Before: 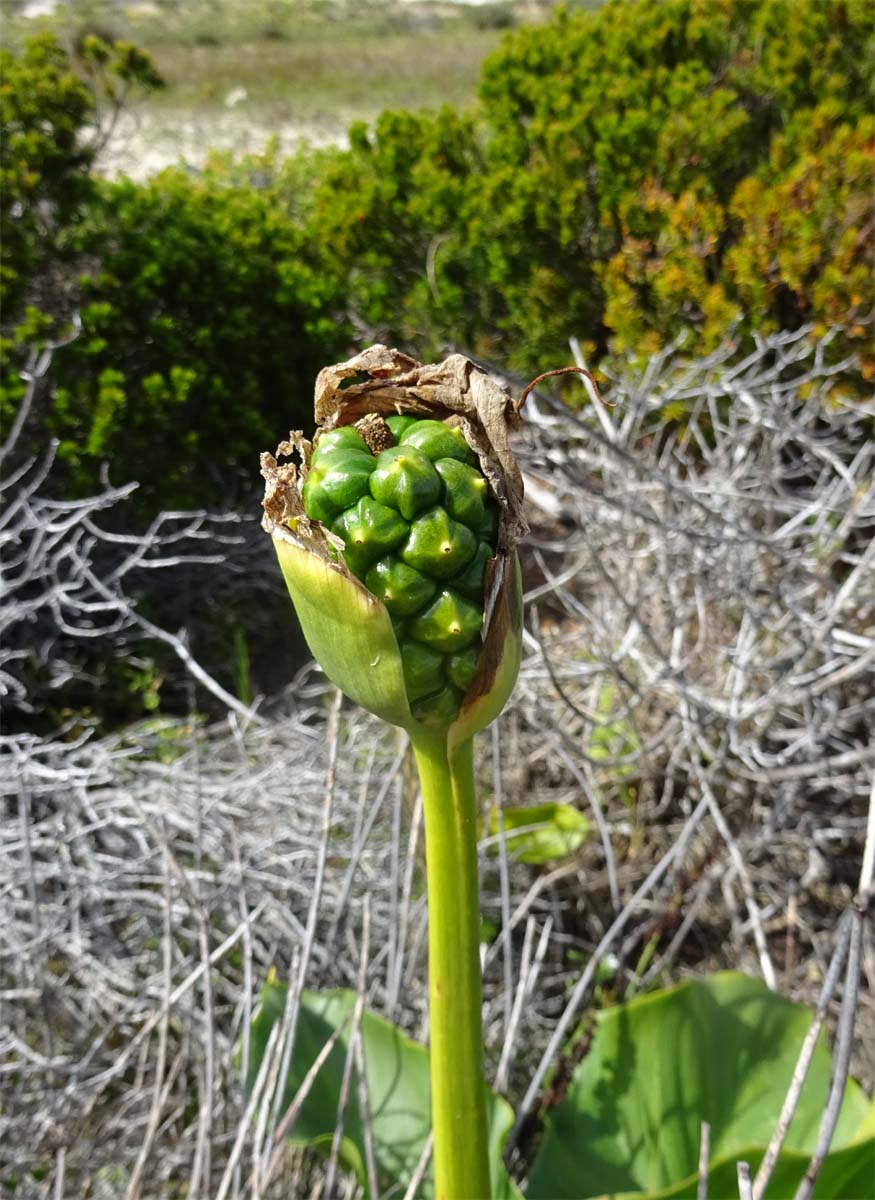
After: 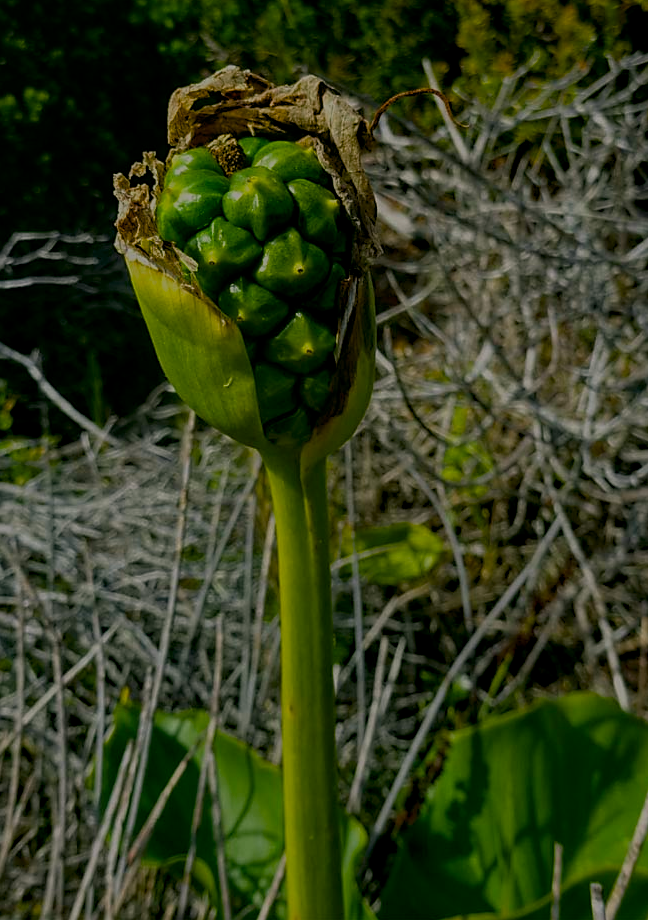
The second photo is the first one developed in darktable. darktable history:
exposure: exposure -1.989 EV, compensate highlight preservation false
color correction: highlights a* 4.18, highlights b* 4.98, shadows a* -8.13, shadows b* 5.06
crop: left 16.826%, top 23.271%, right 9.045%
local contrast: detail 130%
haze removal: compatibility mode true, adaptive false
color balance rgb: linear chroma grading › global chroma 14.754%, perceptual saturation grading › global saturation 20%, perceptual saturation grading › highlights -14.311%, perceptual saturation grading › shadows 49.419%, global vibrance 20%
sharpen: radius 1.895, amount 0.411, threshold 1.384
